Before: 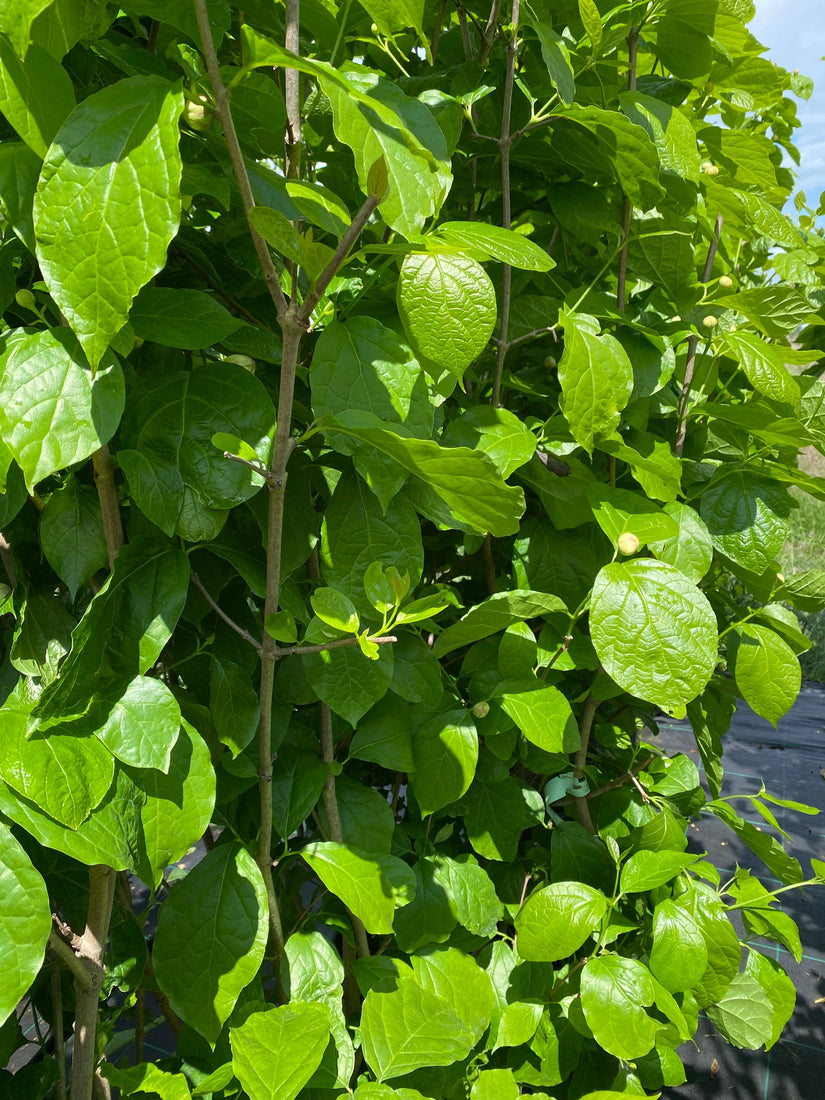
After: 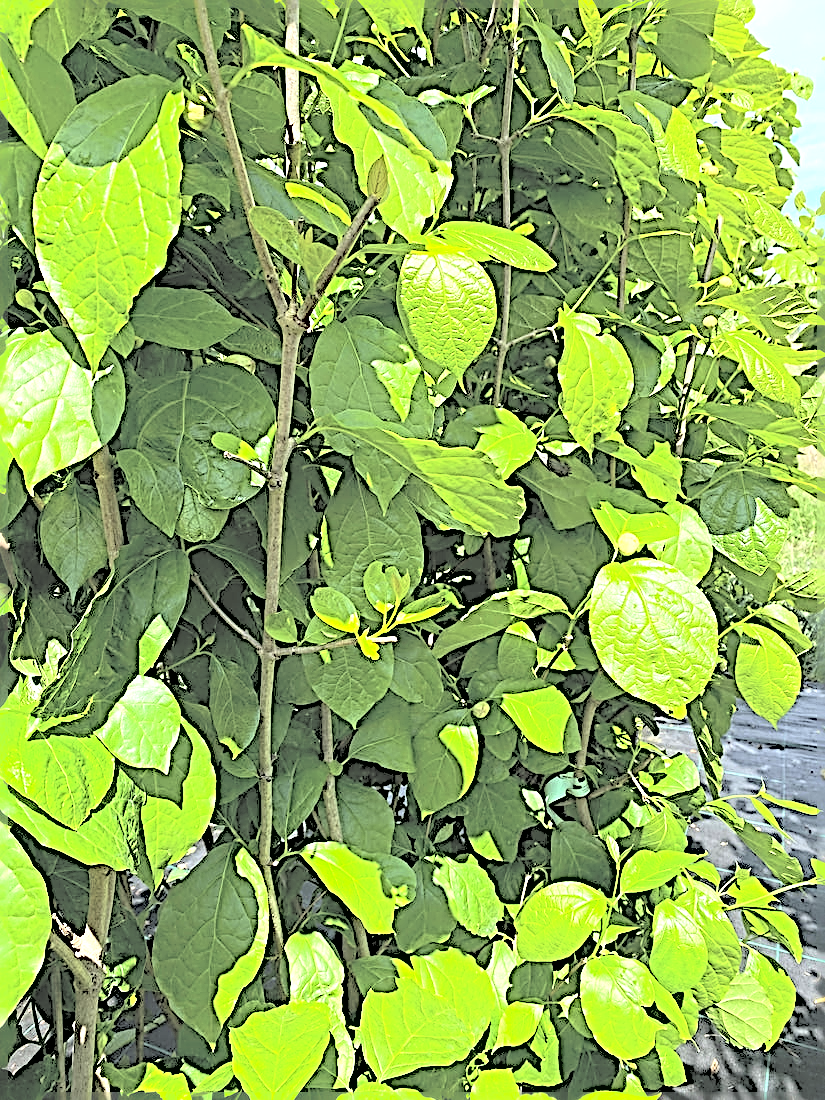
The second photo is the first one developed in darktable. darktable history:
contrast brightness saturation: brightness 1
tone equalizer: -8 EV -1.08 EV, -7 EV -1.01 EV, -6 EV -0.867 EV, -5 EV -0.578 EV, -3 EV 0.578 EV, -2 EV 0.867 EV, -1 EV 1.01 EV, +0 EV 1.08 EV, edges refinement/feathering 500, mask exposure compensation -1.57 EV, preserve details no
sharpen: radius 3.158, amount 1.731
